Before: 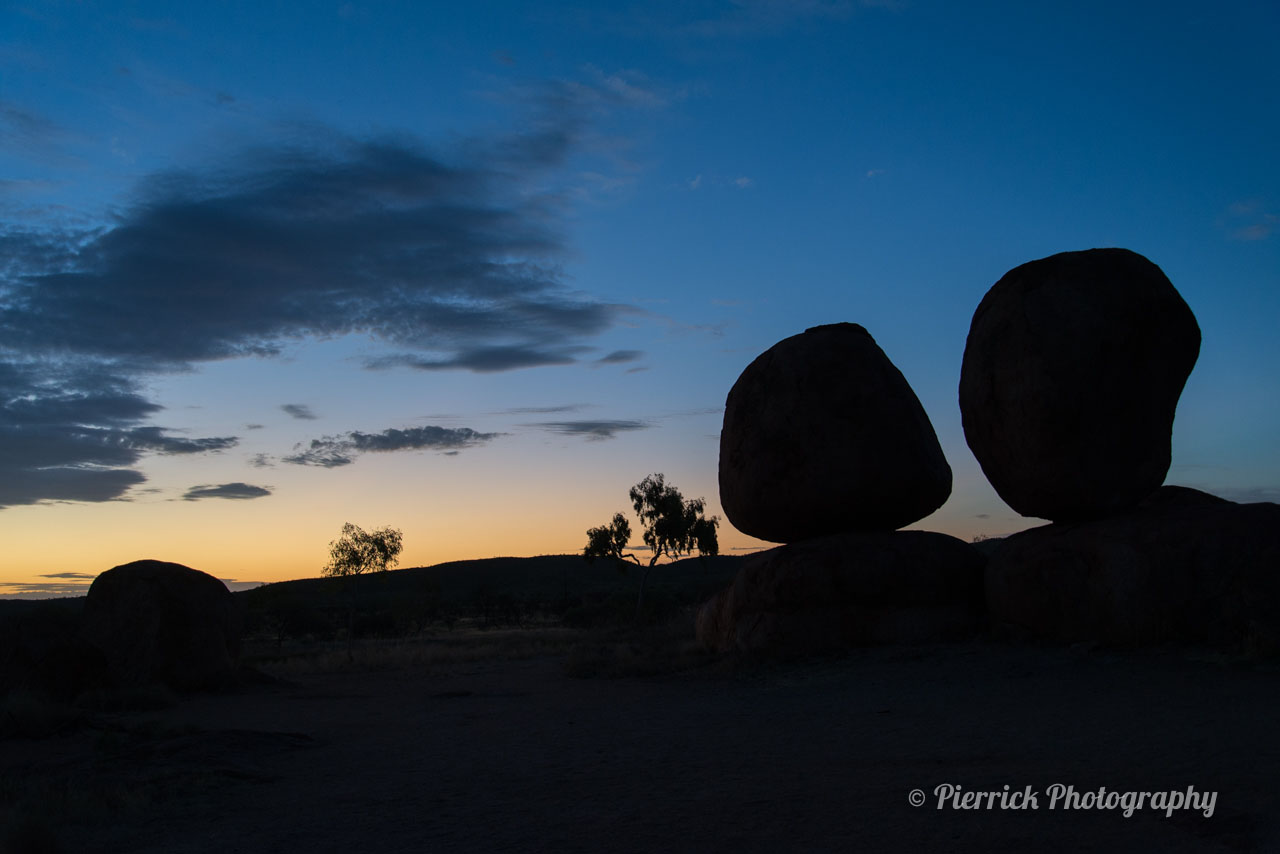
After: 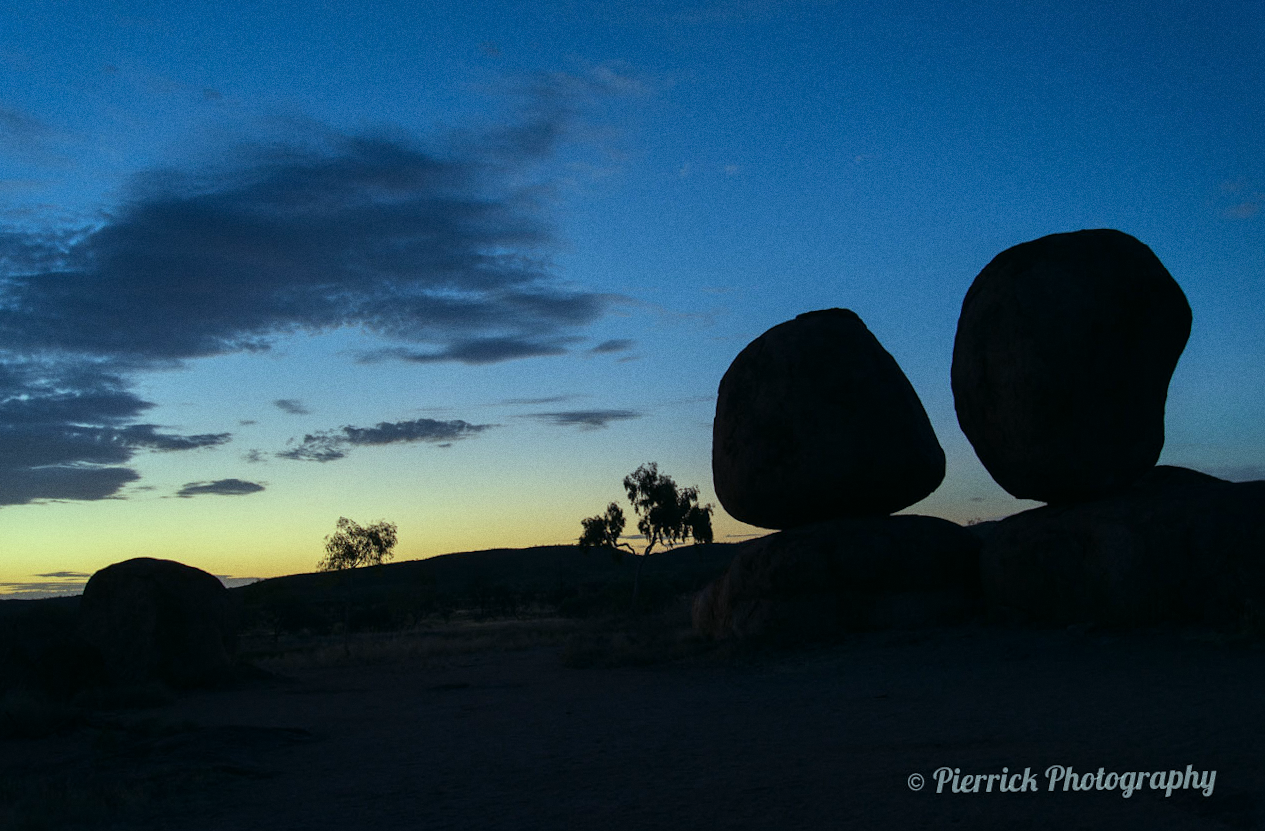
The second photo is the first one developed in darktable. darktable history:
grain: coarseness 7.08 ISO, strength 21.67%, mid-tones bias 59.58%
color balance: mode lift, gamma, gain (sRGB), lift [0.997, 0.979, 1.021, 1.011], gamma [1, 1.084, 0.916, 0.998], gain [1, 0.87, 1.13, 1.101], contrast 4.55%, contrast fulcrum 38.24%, output saturation 104.09%
rotate and perspective: rotation -1°, crop left 0.011, crop right 0.989, crop top 0.025, crop bottom 0.975
